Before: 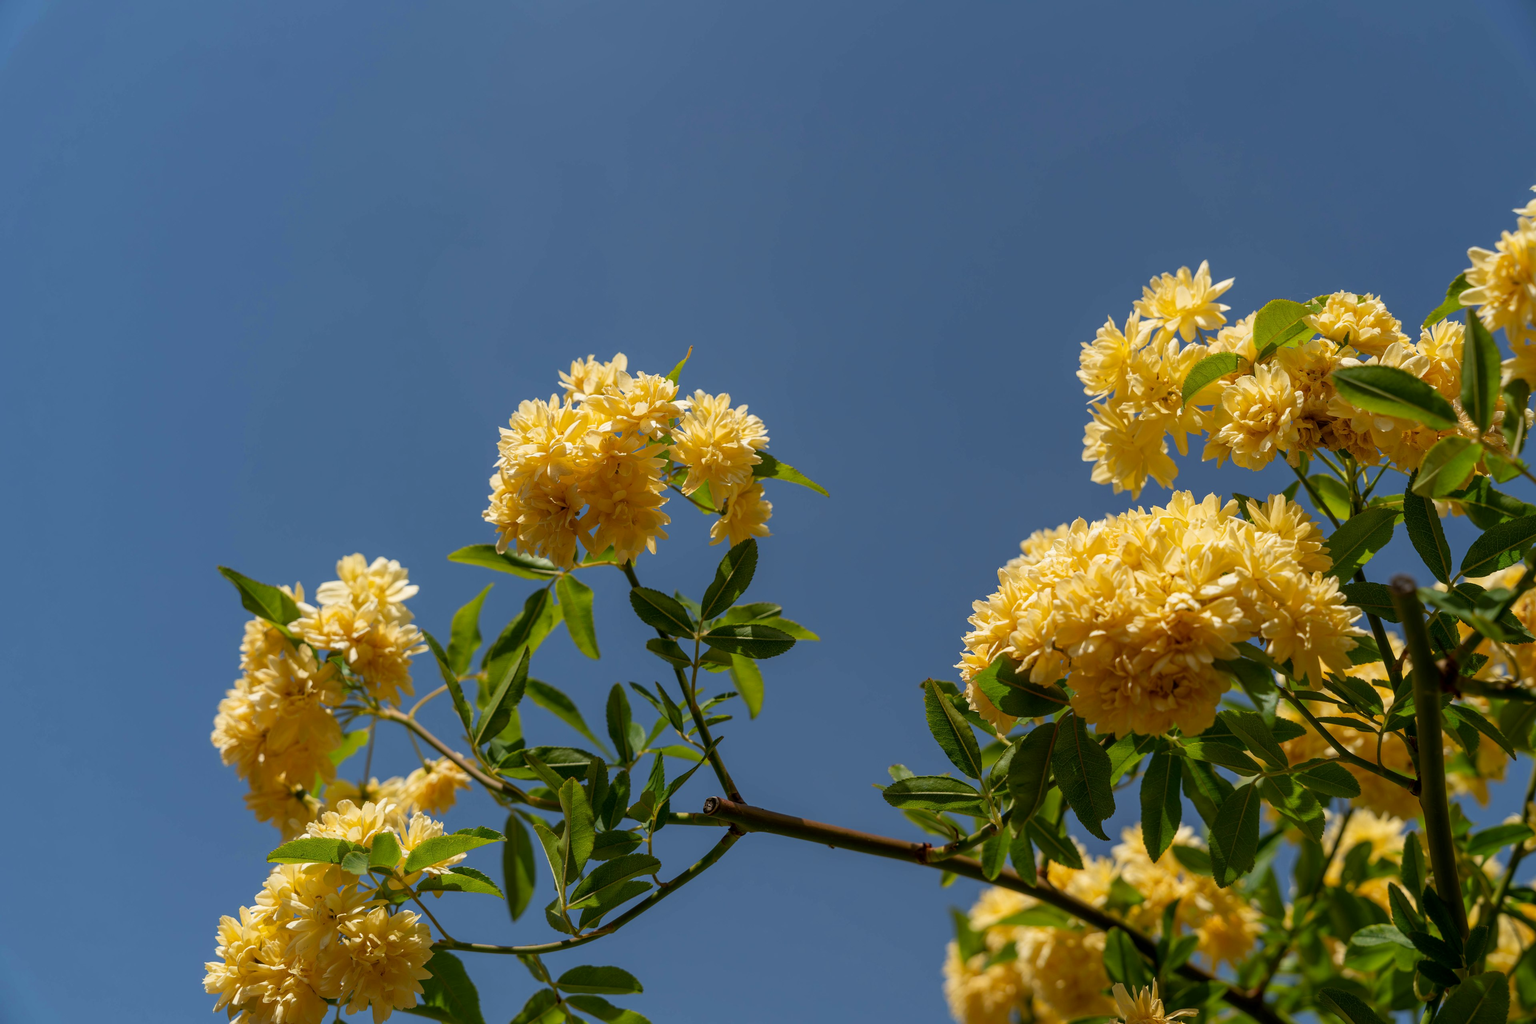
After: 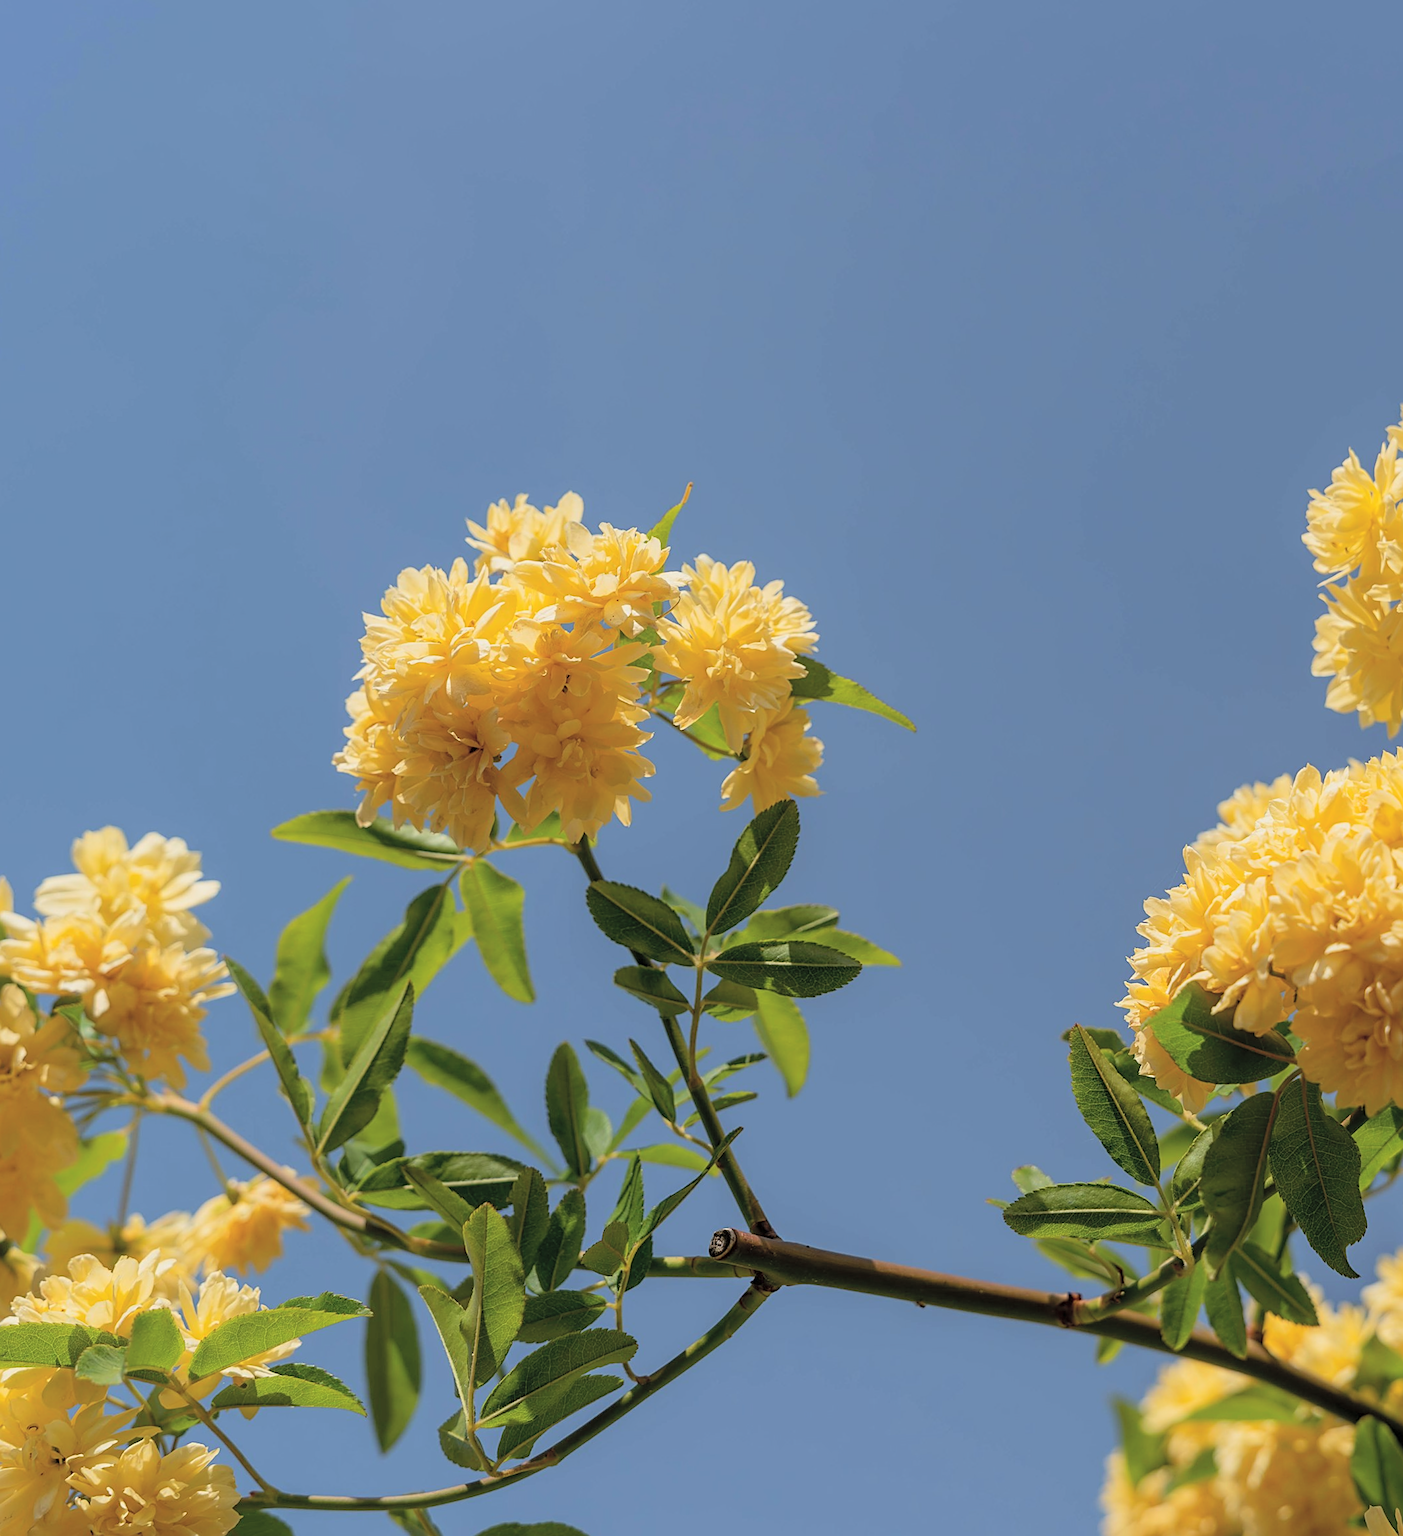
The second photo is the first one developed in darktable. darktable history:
crop: left 21.674%, right 22.086%
global tonemap: drago (0.7, 100)
rotate and perspective: rotation -0.013°, lens shift (vertical) -0.027, lens shift (horizontal) 0.178, crop left 0.016, crop right 0.989, crop top 0.082, crop bottom 0.918
sharpen: on, module defaults
